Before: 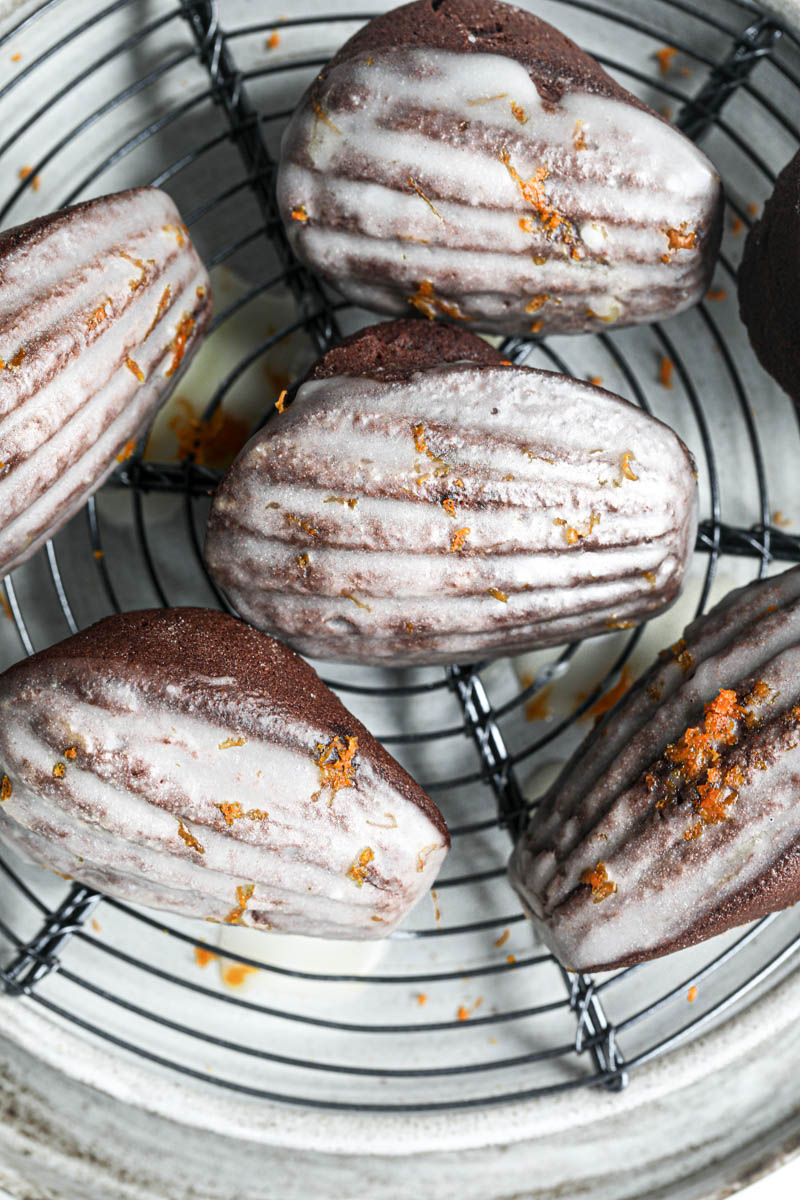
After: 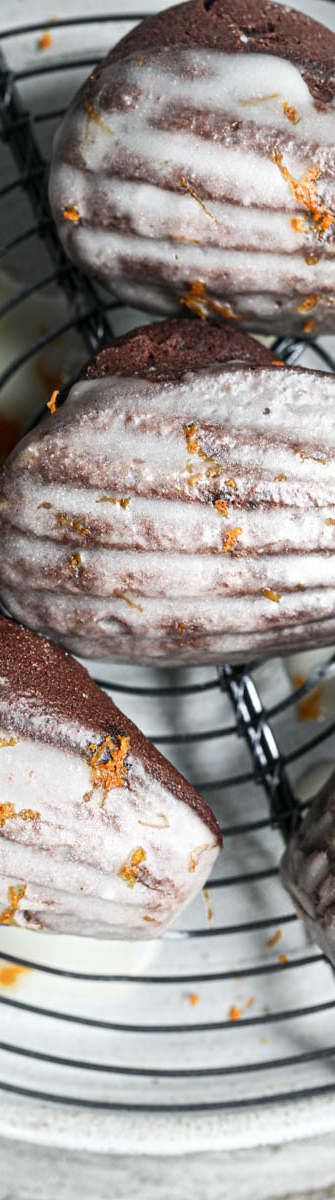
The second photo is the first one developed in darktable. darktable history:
crop: left 28.501%, right 29.545%
